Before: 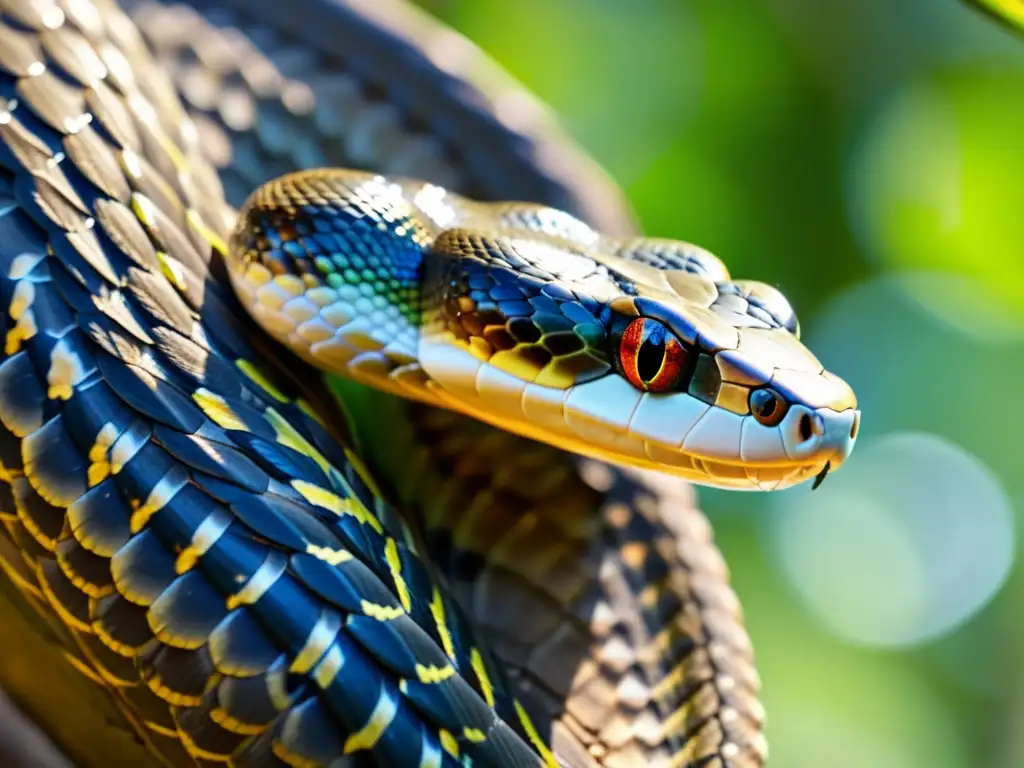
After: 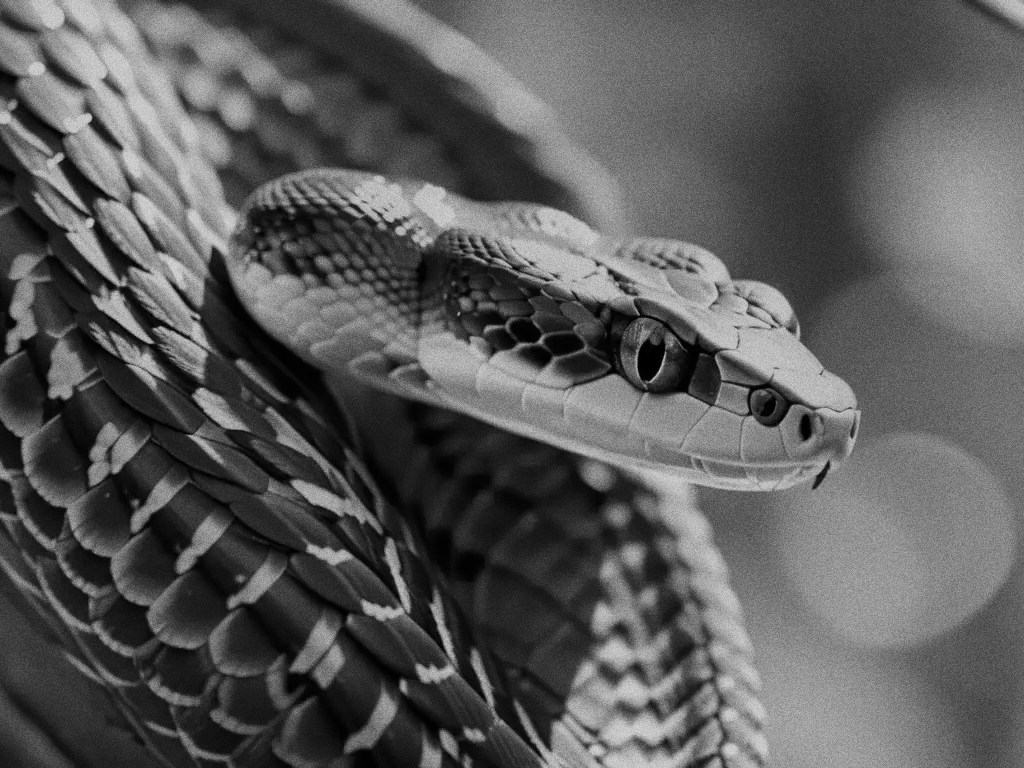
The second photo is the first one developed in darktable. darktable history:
monochrome: a 79.32, b 81.83, size 1.1
grain: coarseness 0.09 ISO, strength 40%
contrast brightness saturation: saturation -0.05
